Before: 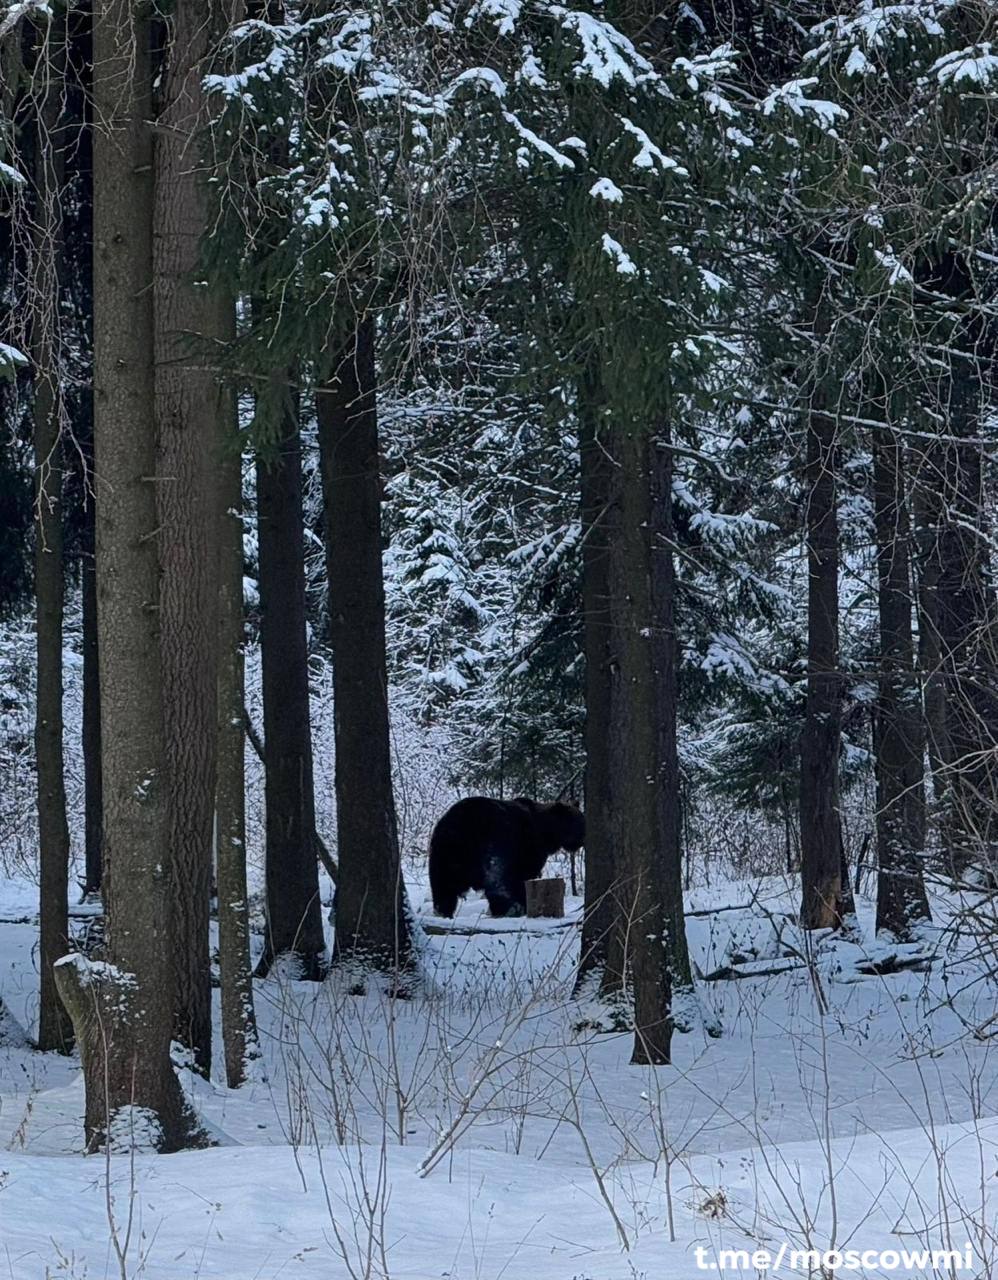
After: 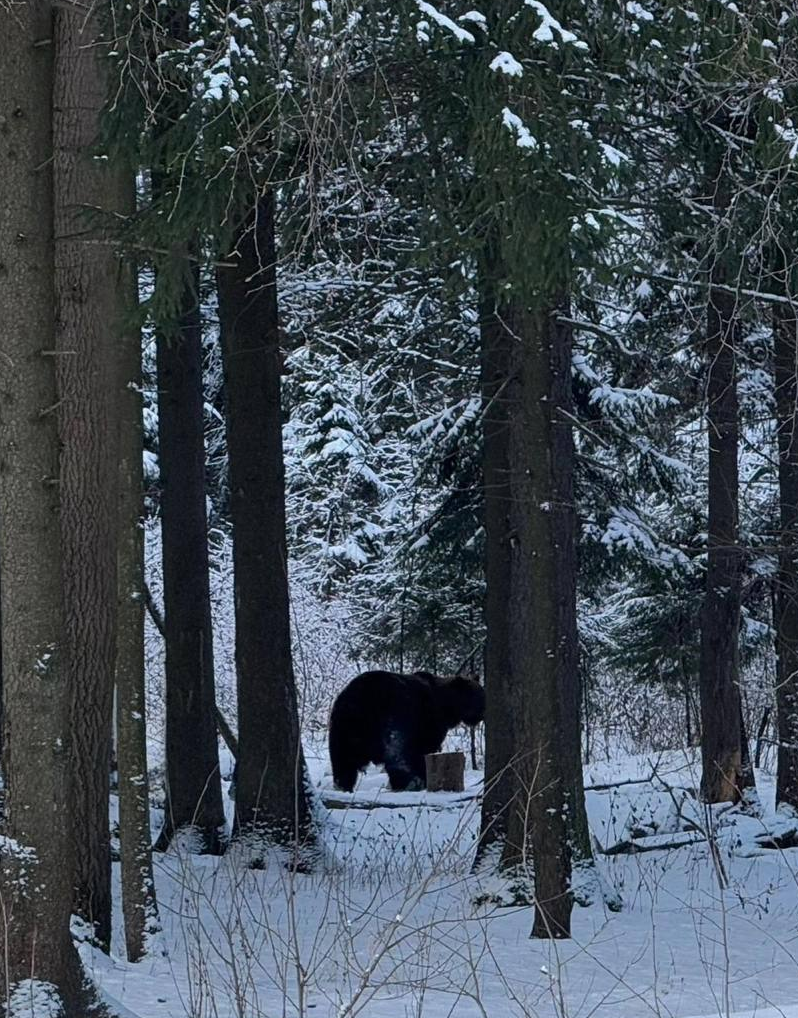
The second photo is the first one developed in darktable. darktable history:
crop and rotate: left 10.091%, top 9.904%, right 9.87%, bottom 10.518%
